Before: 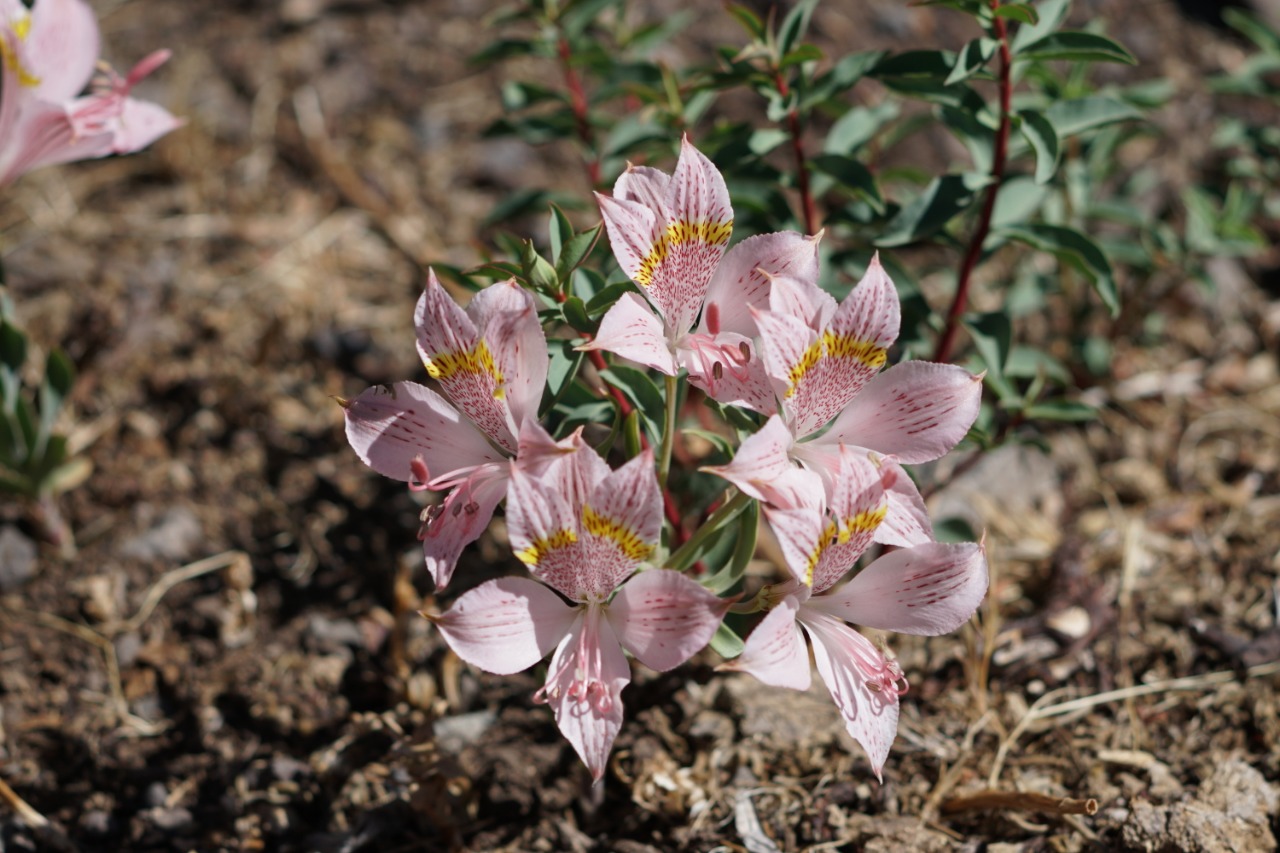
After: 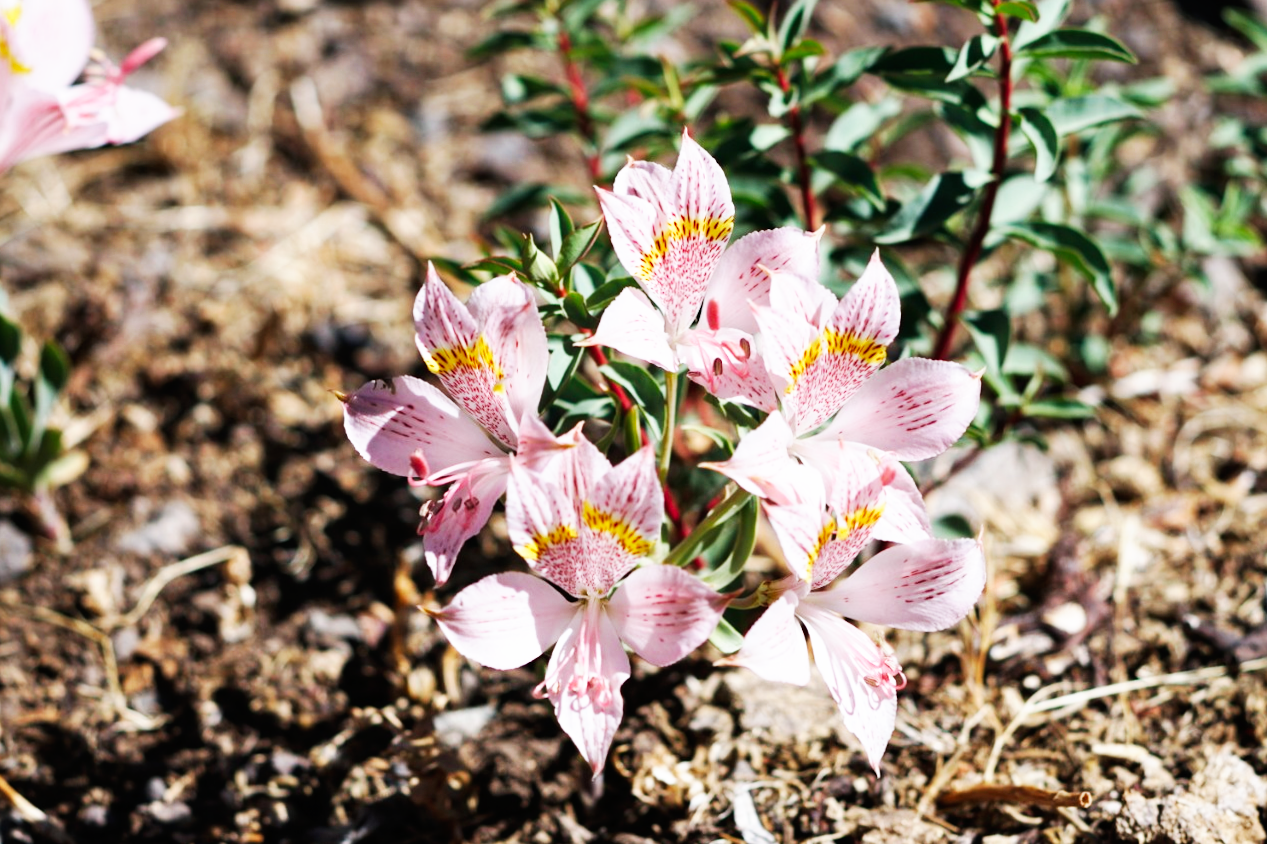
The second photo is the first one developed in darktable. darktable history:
base curve: curves: ch0 [(0, 0) (0.007, 0.004) (0.027, 0.03) (0.046, 0.07) (0.207, 0.54) (0.442, 0.872) (0.673, 0.972) (1, 1)], preserve colors none
white balance: red 0.983, blue 1.036
rotate and perspective: rotation 0.174°, lens shift (vertical) 0.013, lens shift (horizontal) 0.019, shear 0.001, automatic cropping original format, crop left 0.007, crop right 0.991, crop top 0.016, crop bottom 0.997
